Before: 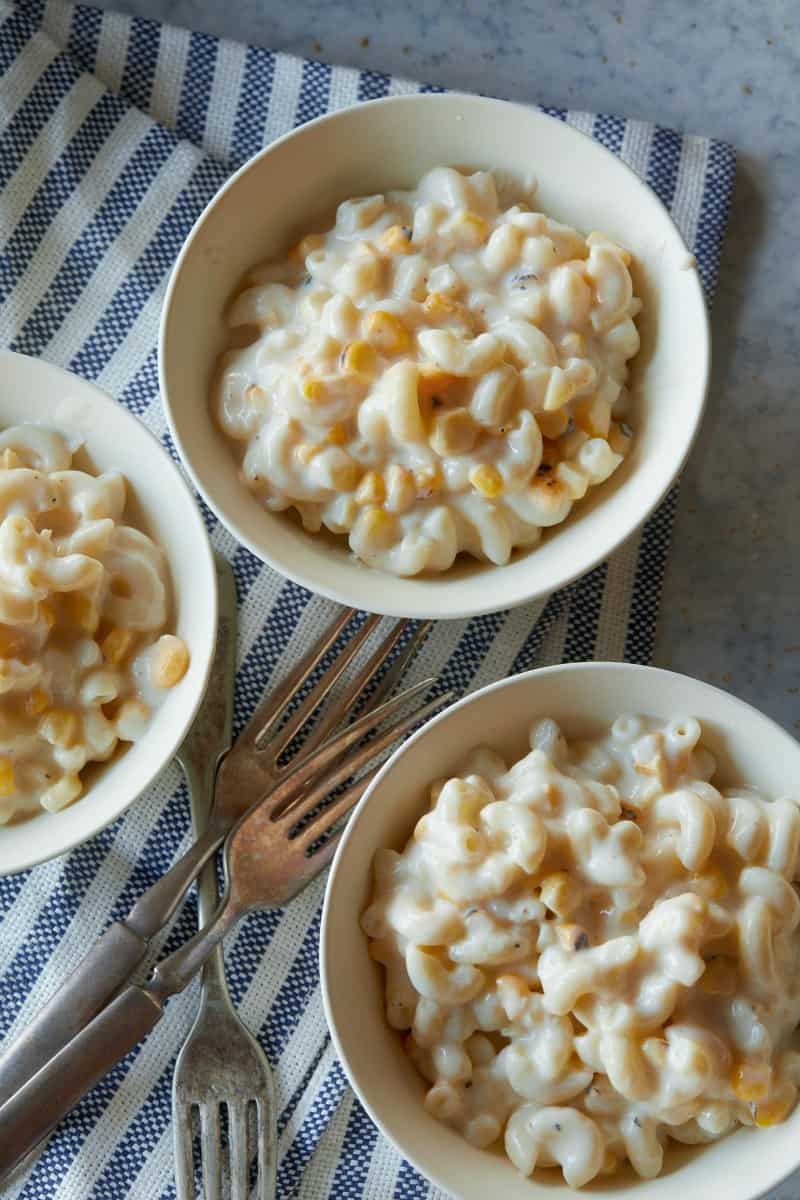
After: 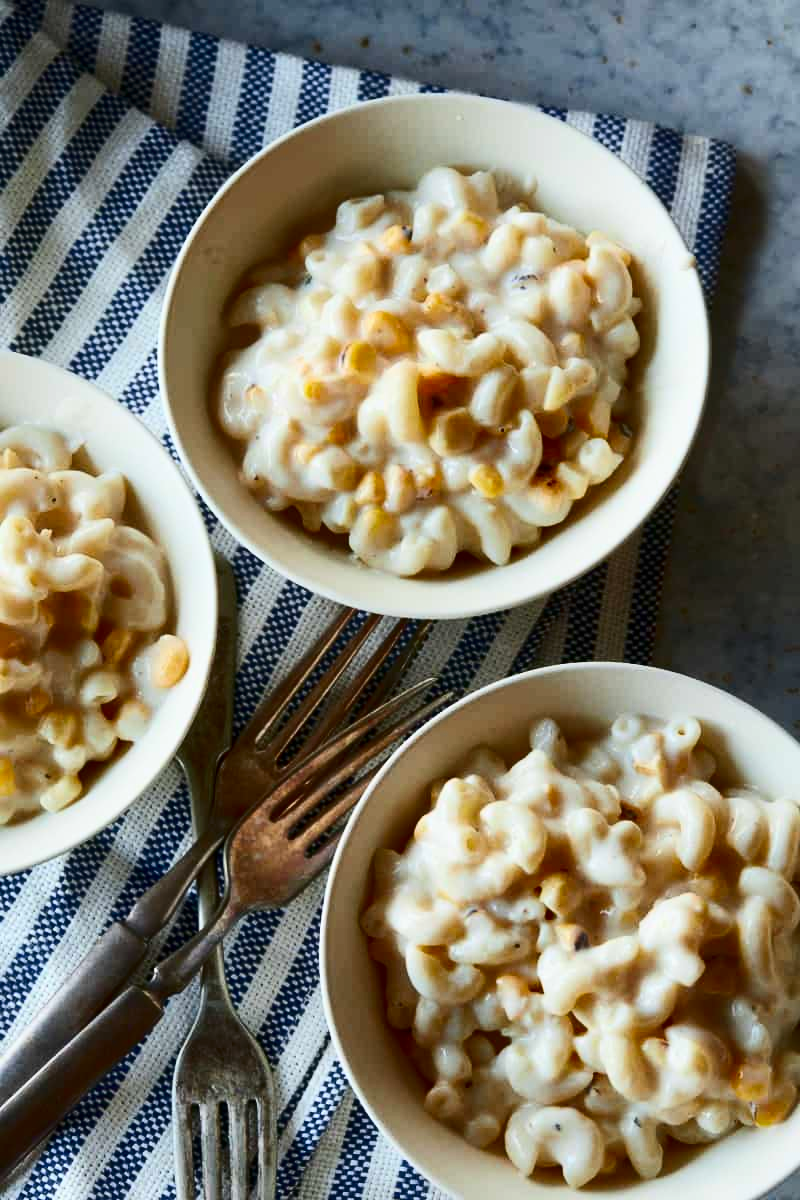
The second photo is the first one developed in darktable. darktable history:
exposure: exposure -0.003 EV, compensate highlight preservation false
contrast brightness saturation: contrast 0.312, brightness -0.075, saturation 0.173
